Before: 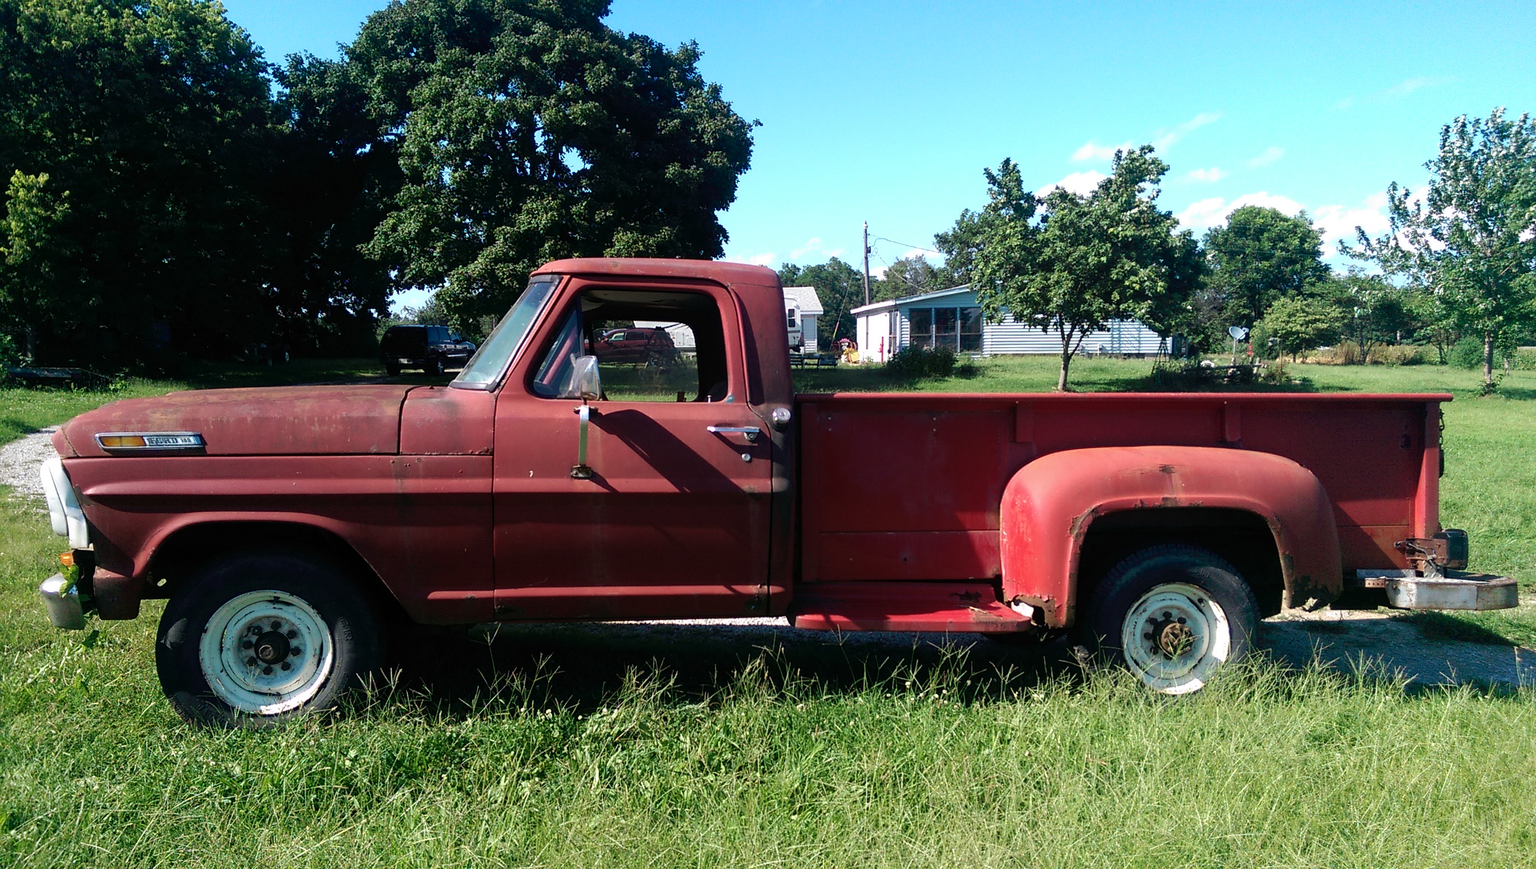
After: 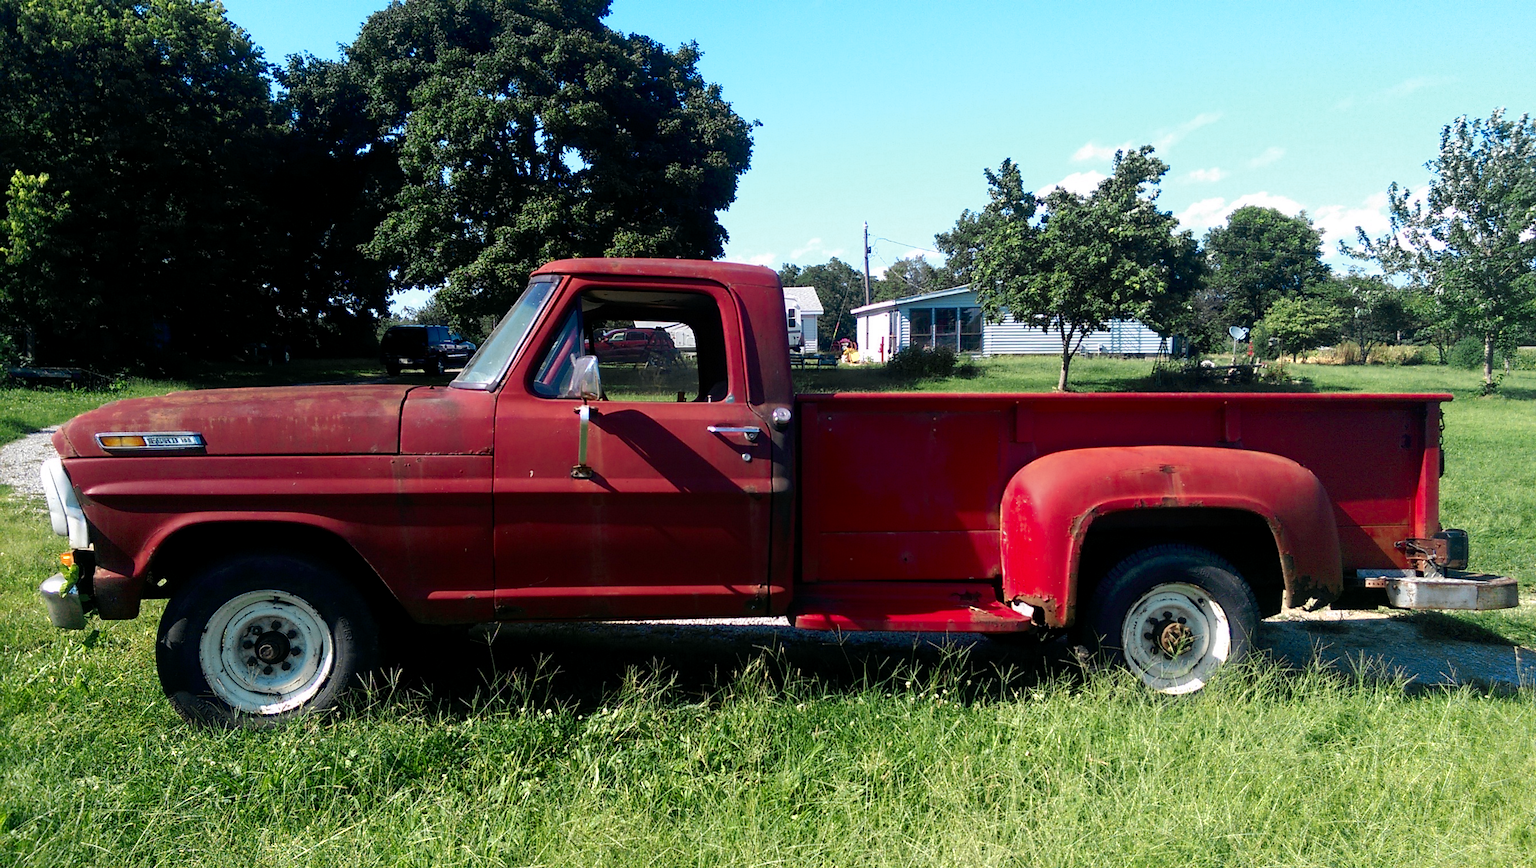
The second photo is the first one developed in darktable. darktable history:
exposure: black level correction 0.001, compensate highlight preservation false
color zones: curves: ch0 [(0.004, 0.305) (0.261, 0.623) (0.389, 0.399) (0.708, 0.571) (0.947, 0.34)]; ch1 [(0.025, 0.645) (0.229, 0.584) (0.326, 0.551) (0.484, 0.262) (0.757, 0.643)]
